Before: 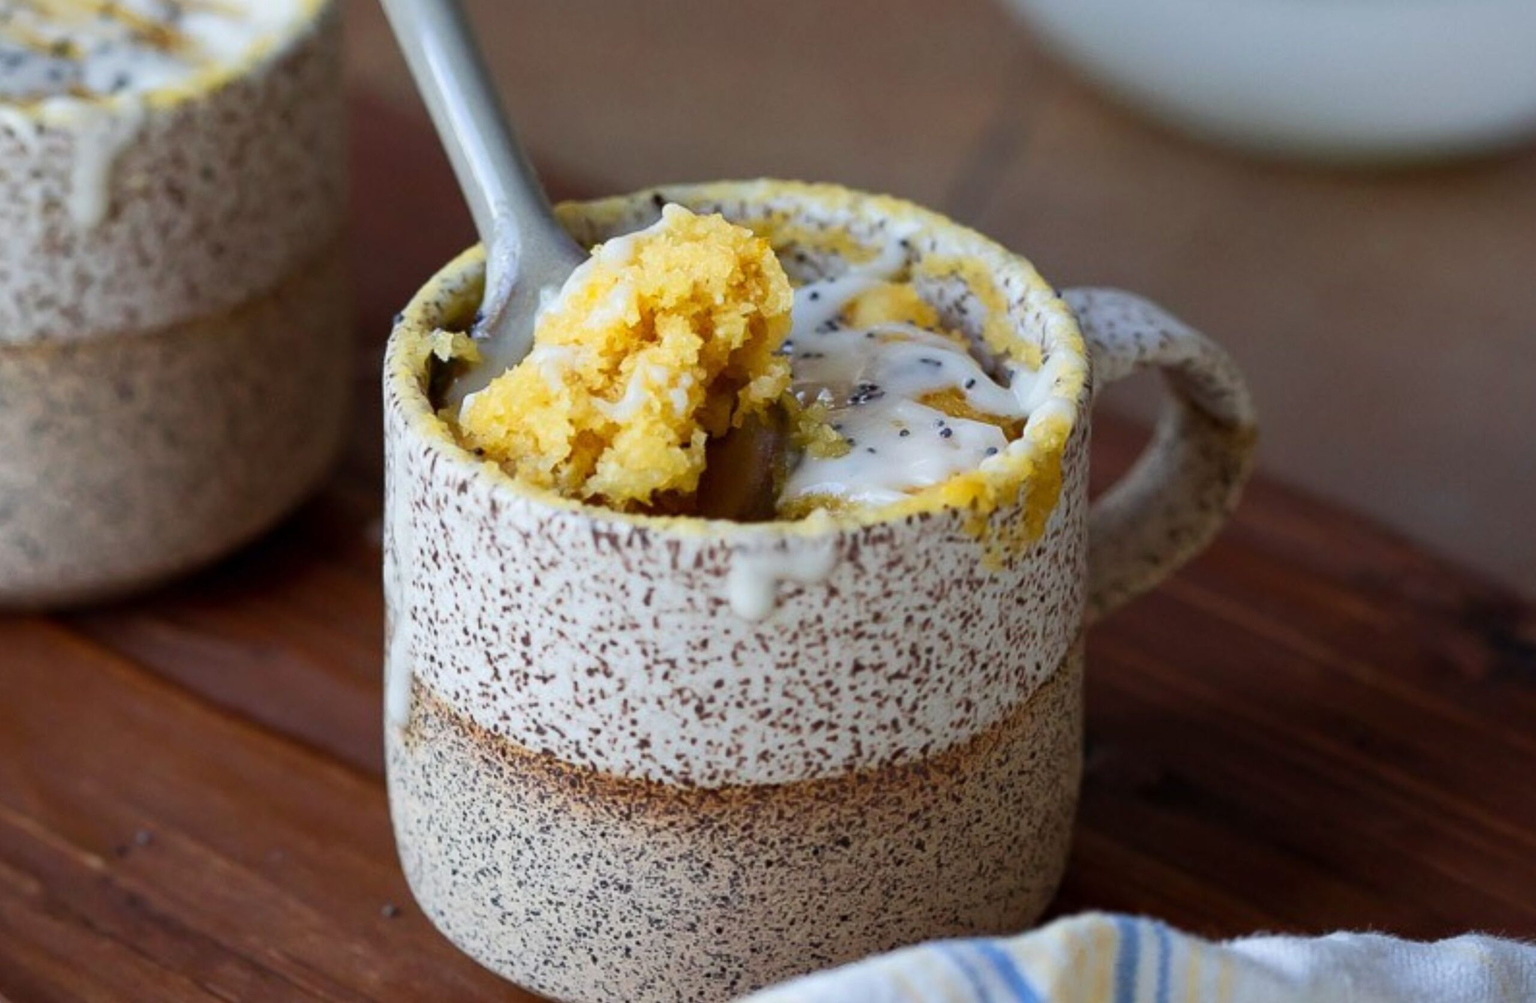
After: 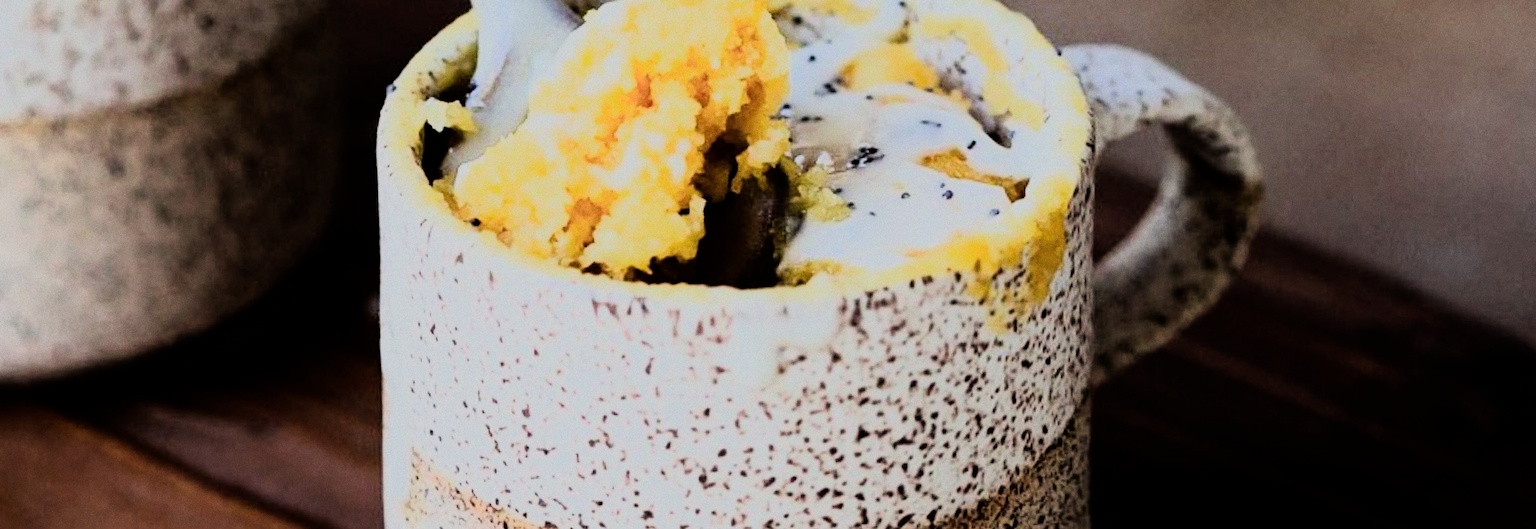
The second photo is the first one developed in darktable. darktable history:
crop and rotate: top 23.043%, bottom 23.437%
rotate and perspective: rotation -1°, crop left 0.011, crop right 0.989, crop top 0.025, crop bottom 0.975
color balance rgb: shadows lift › luminance -10%, highlights gain › luminance 10%, saturation formula JzAzBz (2021)
filmic rgb: black relative exposure -7.32 EV, white relative exposure 5.09 EV, hardness 3.2
rgb curve: curves: ch0 [(0, 0) (0.21, 0.15) (0.24, 0.21) (0.5, 0.75) (0.75, 0.96) (0.89, 0.99) (1, 1)]; ch1 [(0, 0.02) (0.21, 0.13) (0.25, 0.2) (0.5, 0.67) (0.75, 0.9) (0.89, 0.97) (1, 1)]; ch2 [(0, 0.02) (0.21, 0.13) (0.25, 0.2) (0.5, 0.67) (0.75, 0.9) (0.89, 0.97) (1, 1)], compensate middle gray true
grain: coarseness 0.09 ISO
